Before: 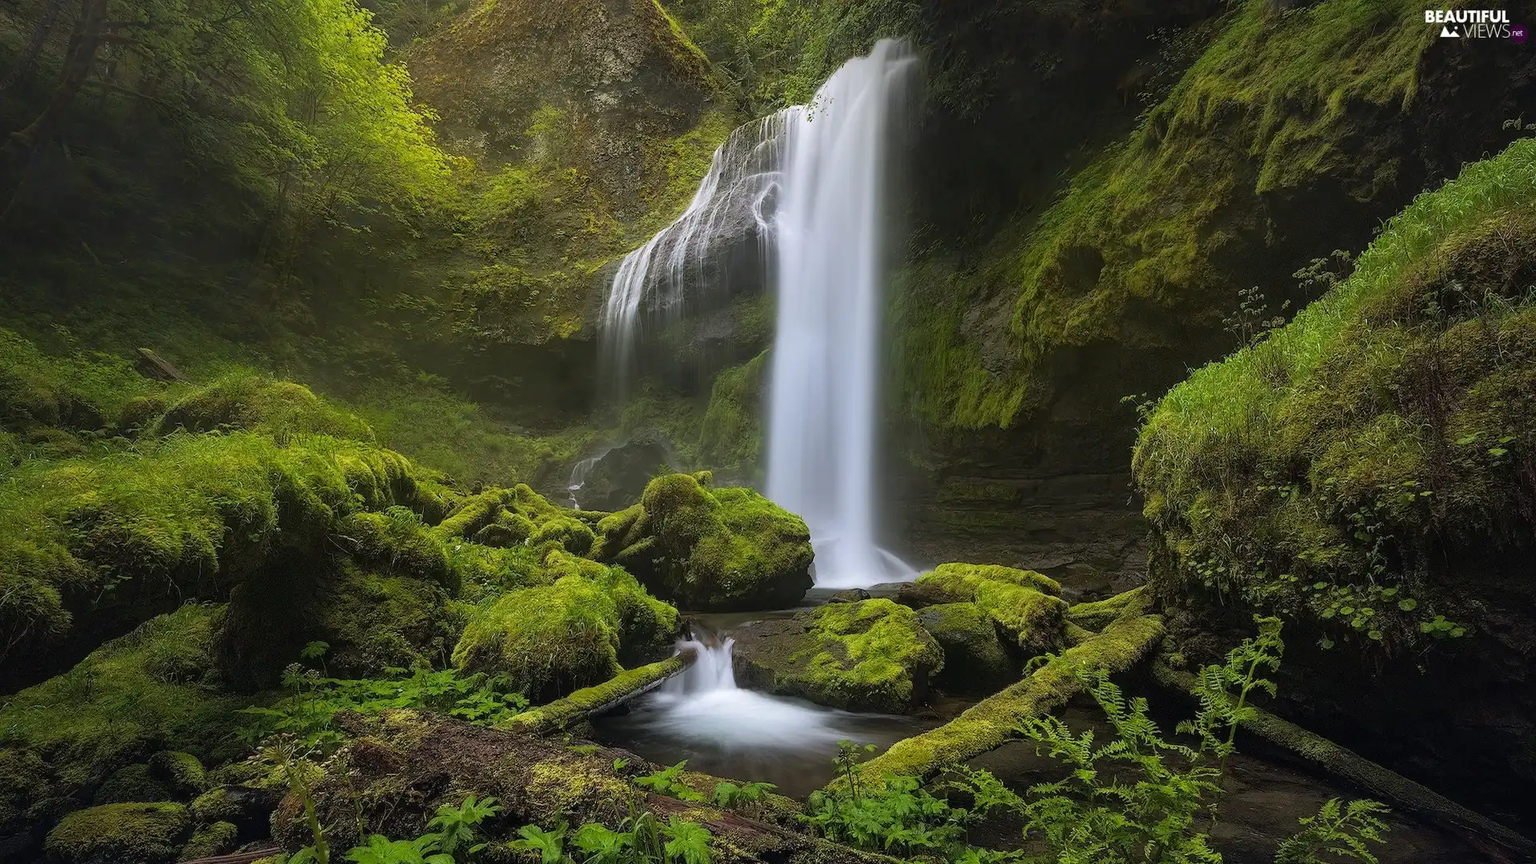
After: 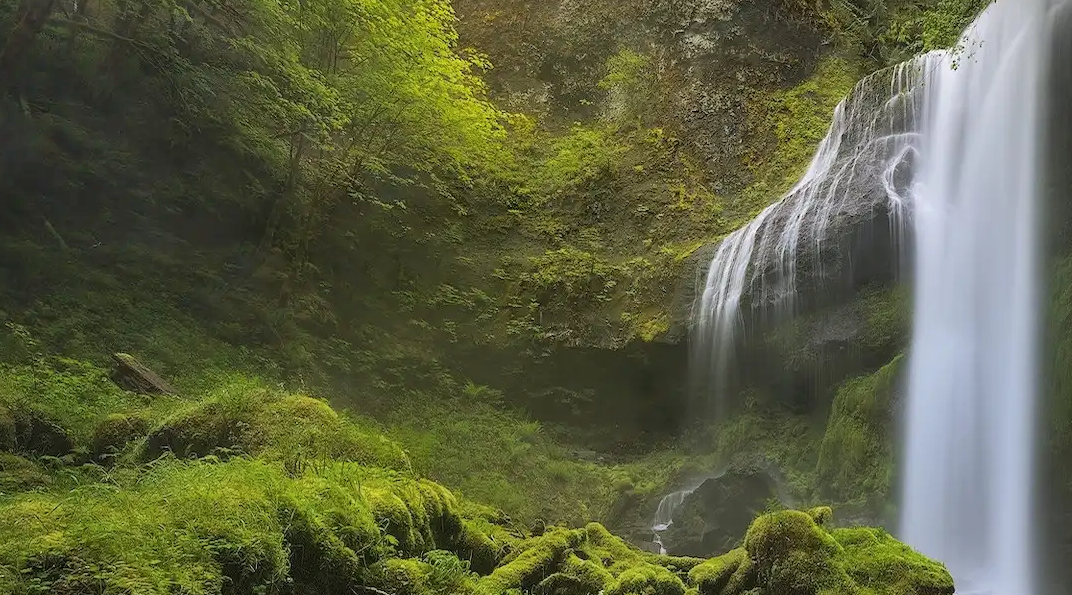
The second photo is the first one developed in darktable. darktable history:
shadows and highlights: low approximation 0.01, soften with gaussian
crop and rotate: left 3.05%, top 7.596%, right 41.104%, bottom 37.254%
